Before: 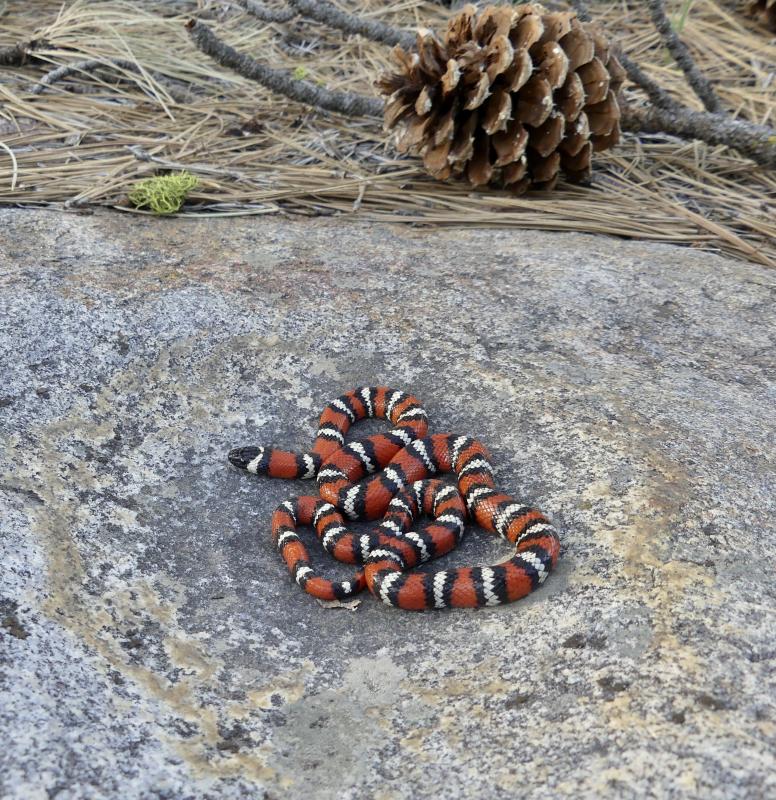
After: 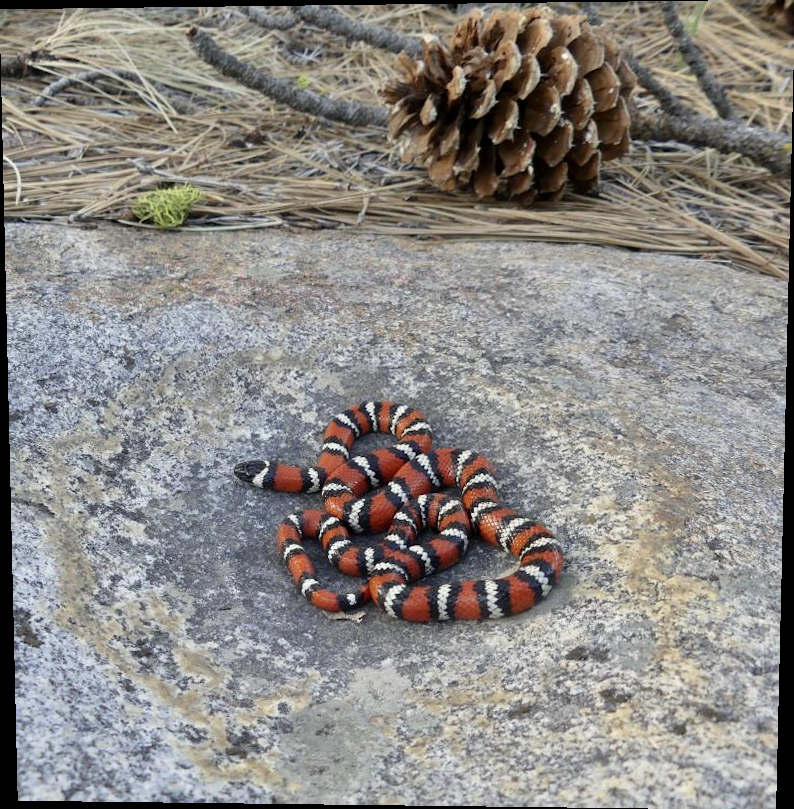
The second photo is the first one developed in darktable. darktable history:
rotate and perspective: lens shift (vertical) 0.048, lens shift (horizontal) -0.024, automatic cropping off
tone equalizer: on, module defaults
